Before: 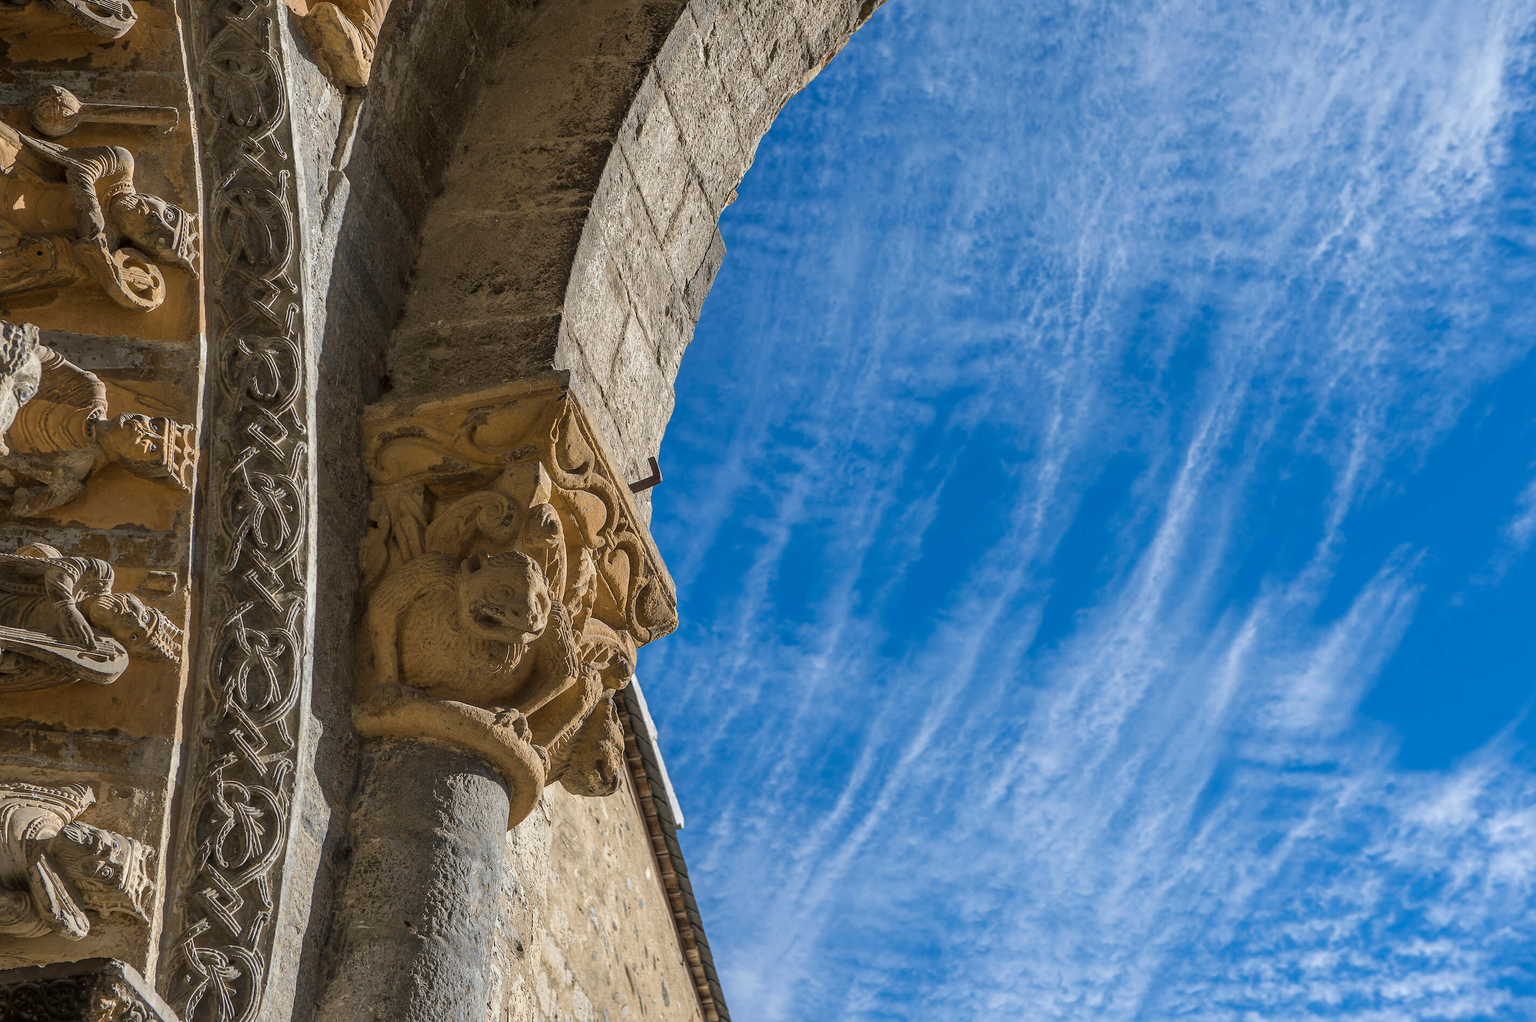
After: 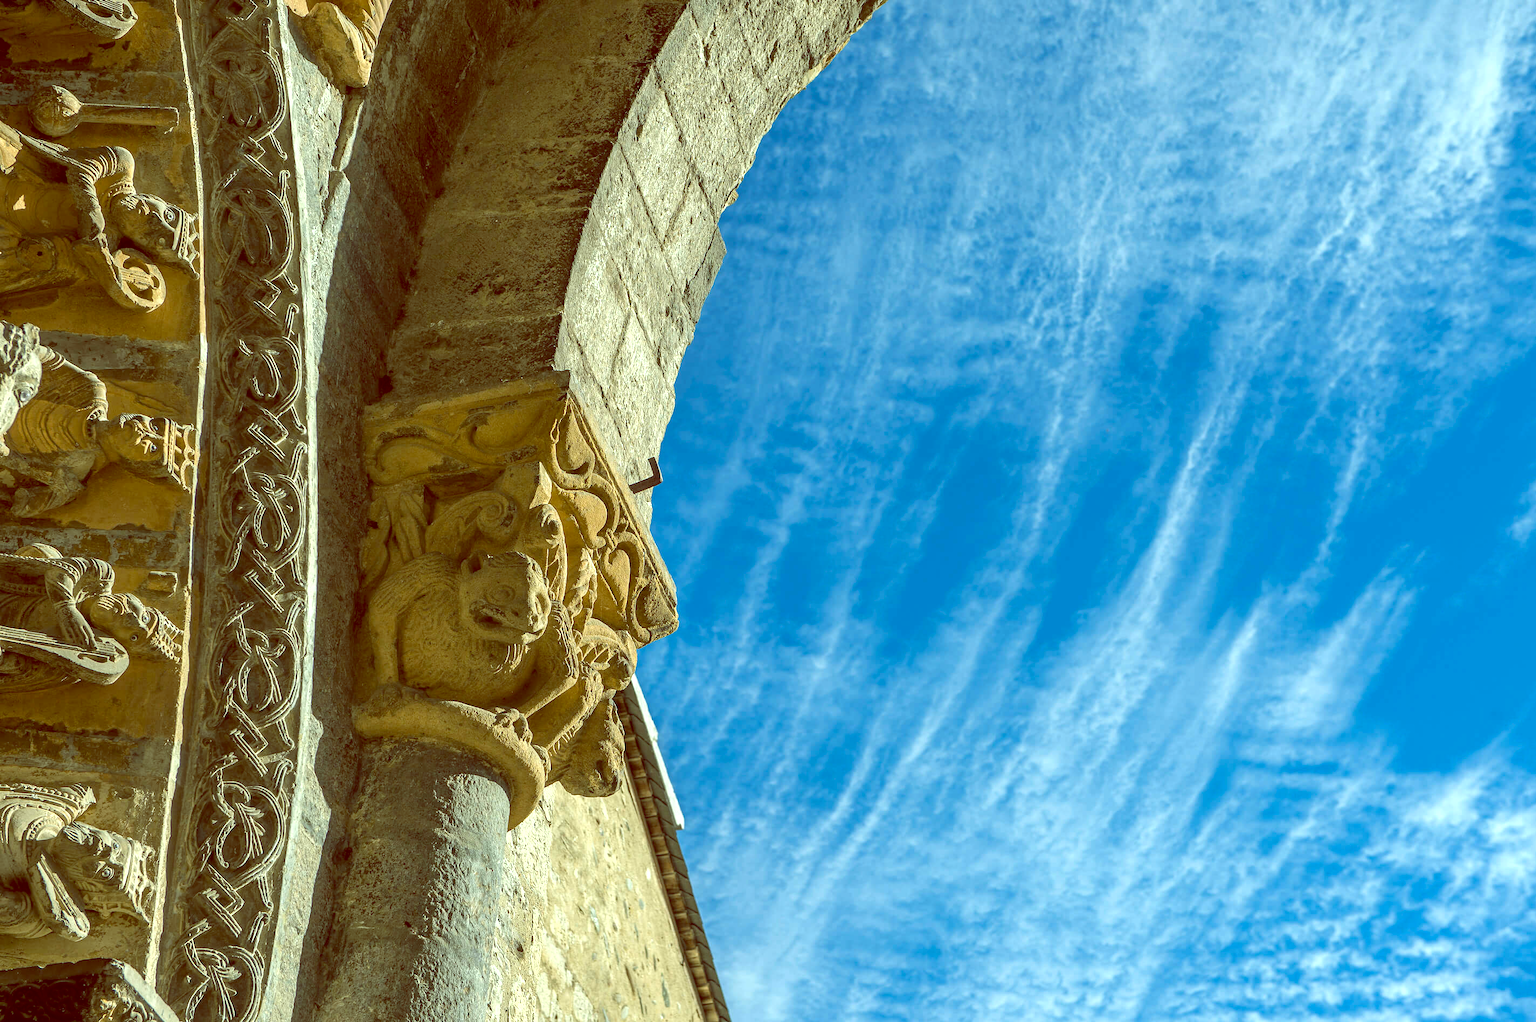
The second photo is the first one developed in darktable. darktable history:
color balance: lift [1, 1.015, 0.987, 0.985], gamma [1, 0.959, 1.042, 0.958], gain [0.927, 0.938, 1.072, 0.928], contrast 1.5%
exposure: black level correction 0, exposure 0.7 EV, compensate exposure bias true, compensate highlight preservation false
